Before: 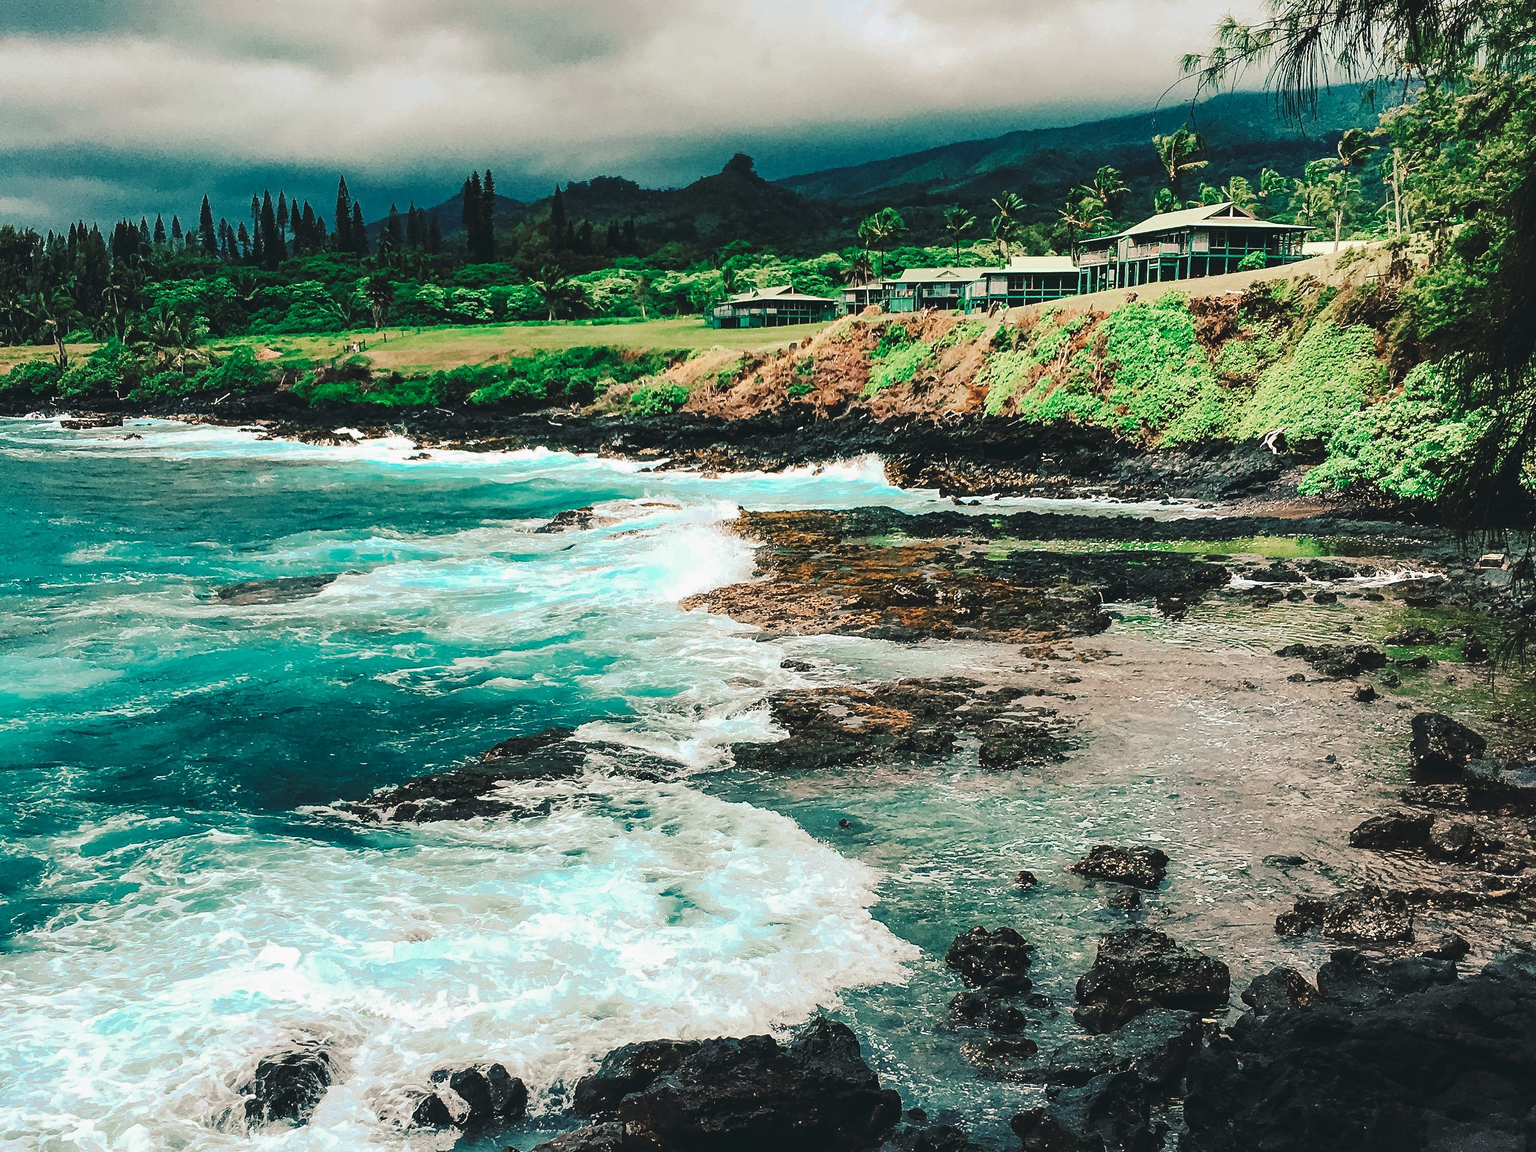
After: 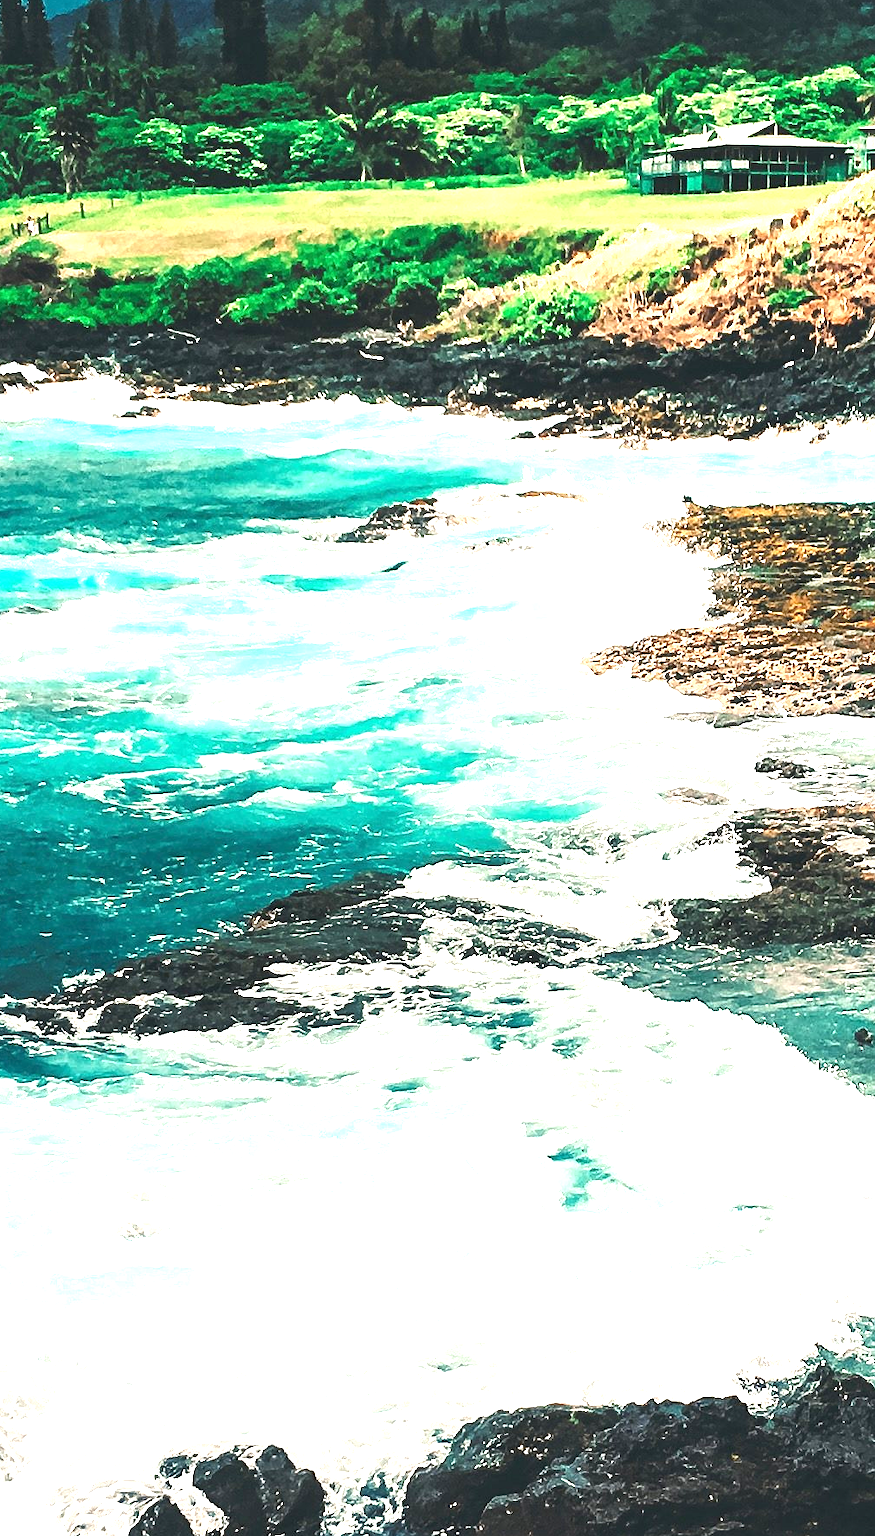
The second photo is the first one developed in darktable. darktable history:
crop and rotate: left 21.942%, top 18.667%, right 44.543%, bottom 2.965%
exposure: black level correction 0, exposure 1.325 EV, compensate highlight preservation false
